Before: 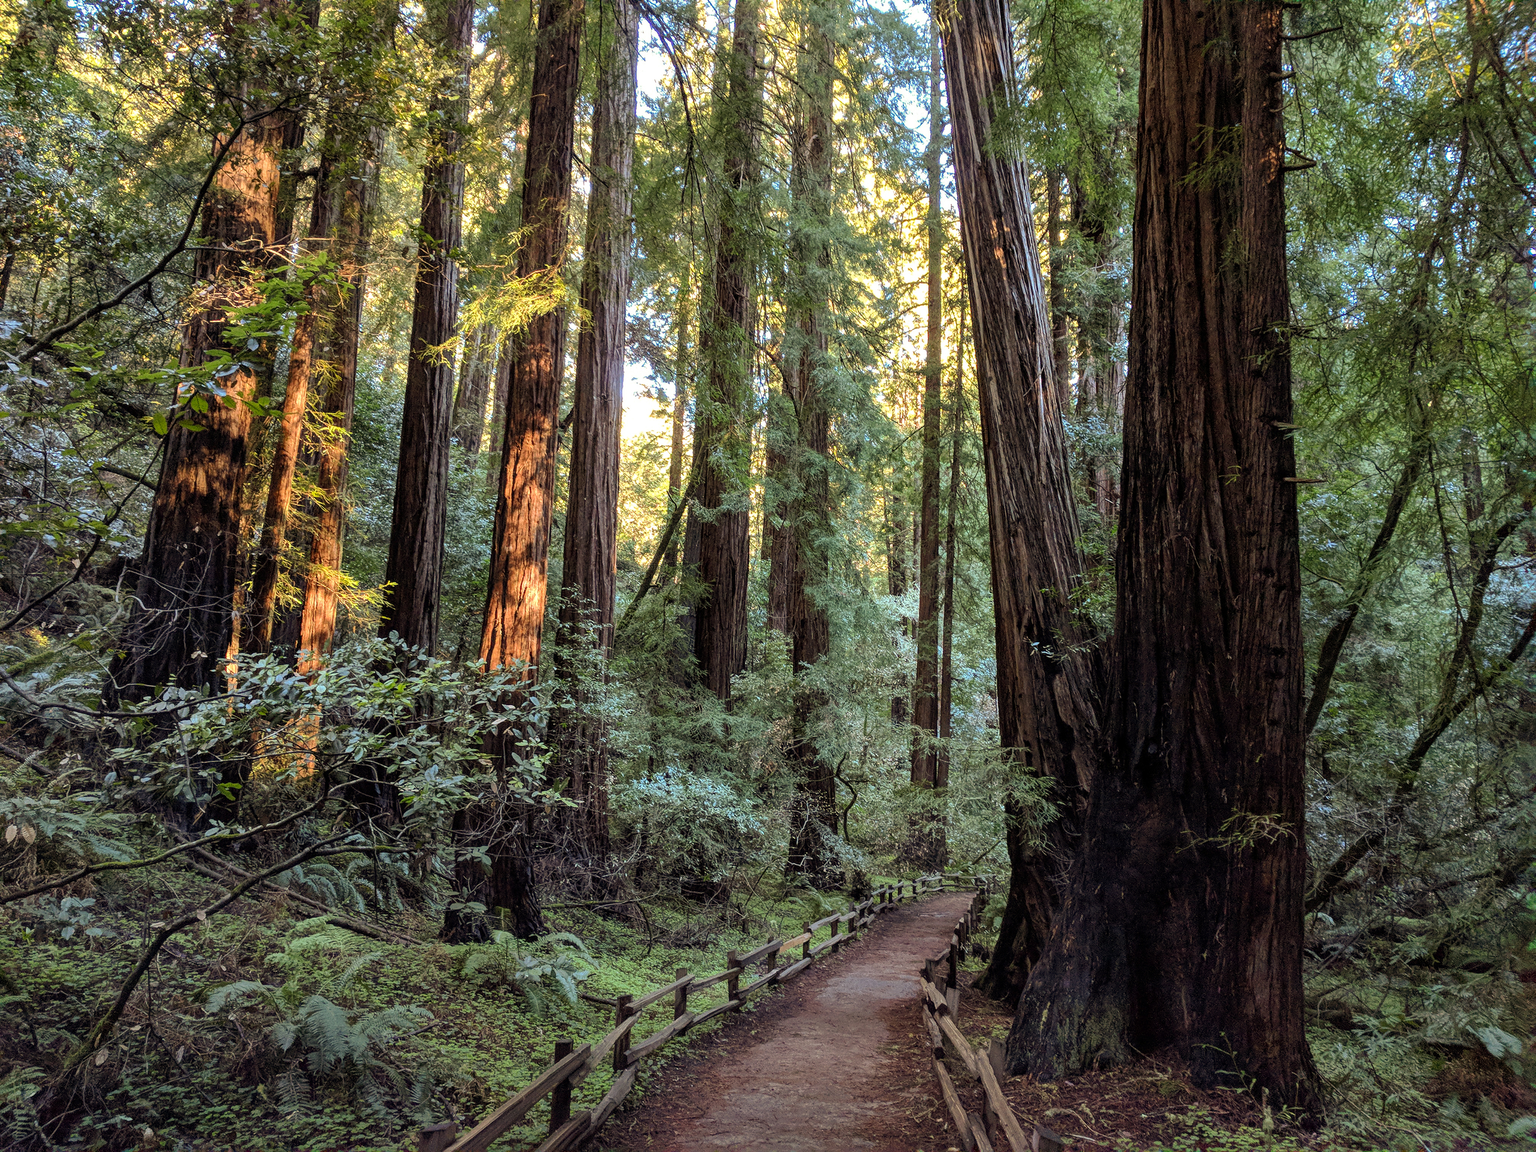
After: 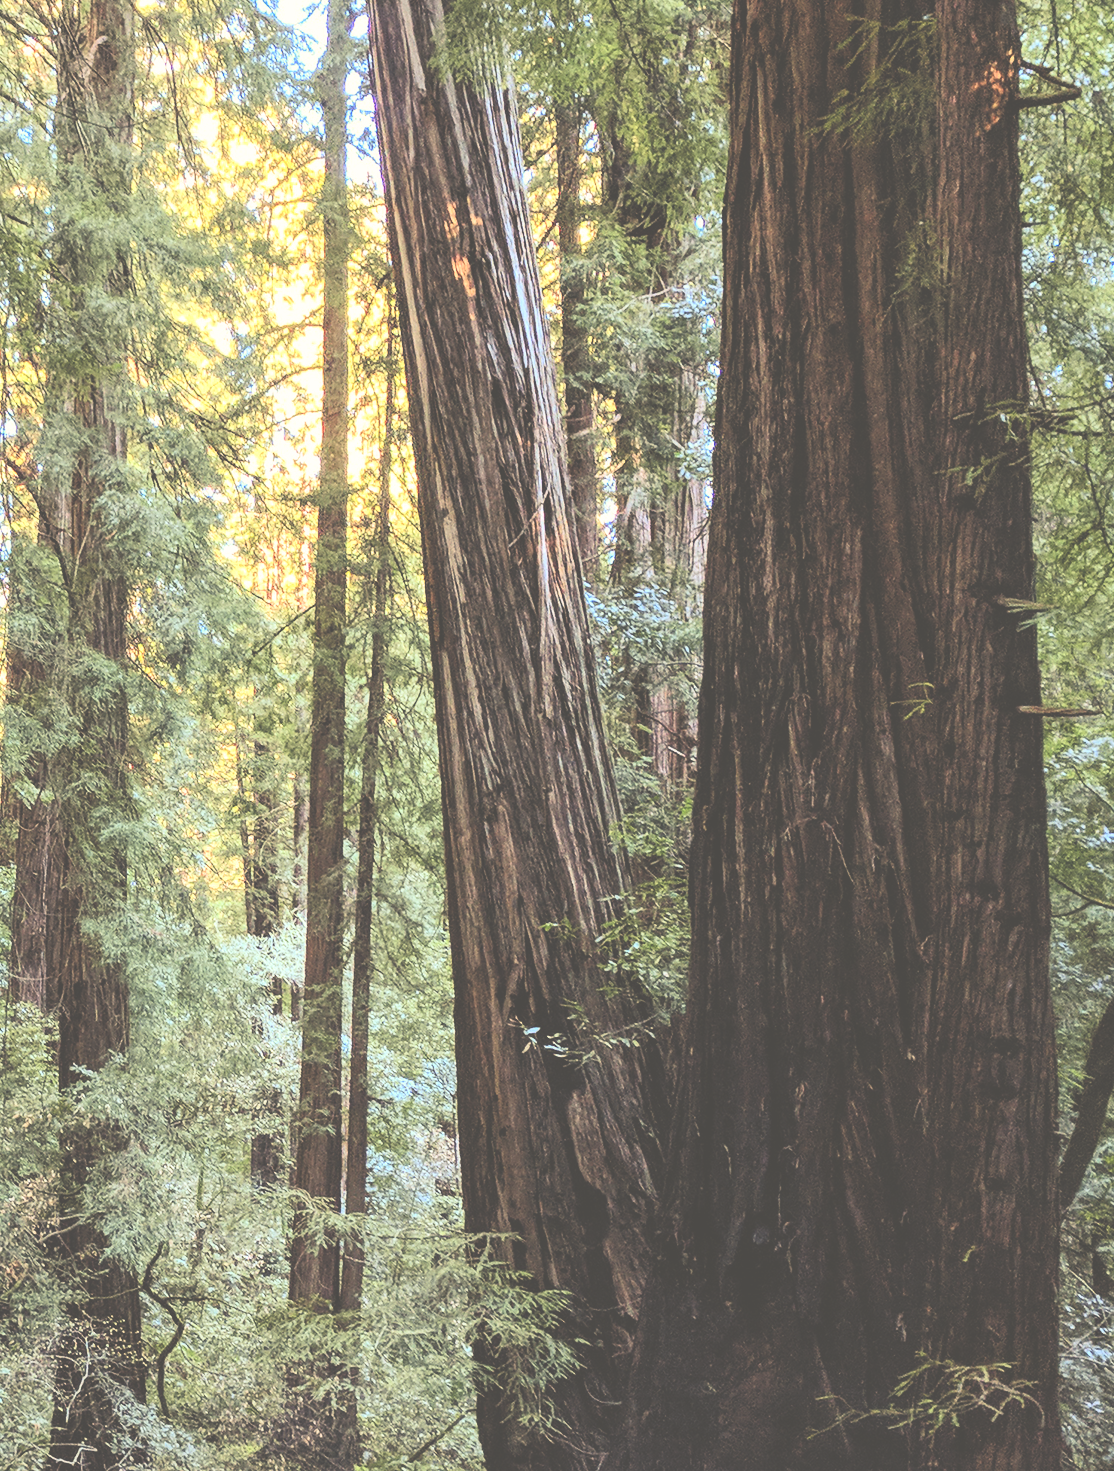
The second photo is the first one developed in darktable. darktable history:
contrast brightness saturation: contrast 0.291
crop and rotate: left 49.694%, top 10.113%, right 13.17%, bottom 24.479%
exposure: black level correction -0.086, compensate exposure bias true, compensate highlight preservation false
tone curve: curves: ch0 [(0, 0.01) (0.058, 0.039) (0.159, 0.117) (0.282, 0.327) (0.45, 0.534) (0.676, 0.751) (0.89, 0.919) (1, 1)]; ch1 [(0, 0) (0.094, 0.081) (0.285, 0.299) (0.385, 0.403) (0.447, 0.455) (0.495, 0.496) (0.544, 0.552) (0.589, 0.612) (0.722, 0.728) (1, 1)]; ch2 [(0, 0) (0.257, 0.217) (0.43, 0.421) (0.498, 0.507) (0.531, 0.544) (0.56, 0.579) (0.625, 0.642) (1, 1)], color space Lab, independent channels, preserve colors none
color balance rgb: highlights gain › luminance 0.954%, highlights gain › chroma 0.429%, highlights gain › hue 42.48°, perceptual saturation grading › global saturation 20%, perceptual saturation grading › highlights -25.821%, perceptual saturation grading › shadows 25.437%, global vibrance 20%
base curve: curves: ch0 [(0, 0) (0.472, 0.508) (1, 1)], preserve colors none
